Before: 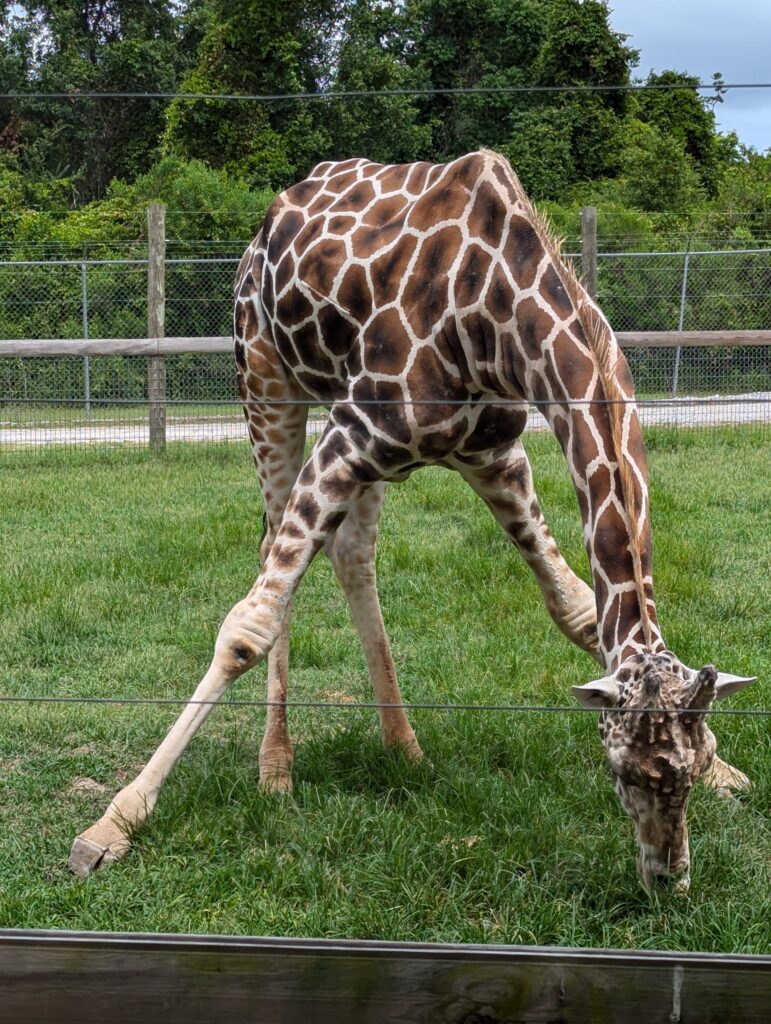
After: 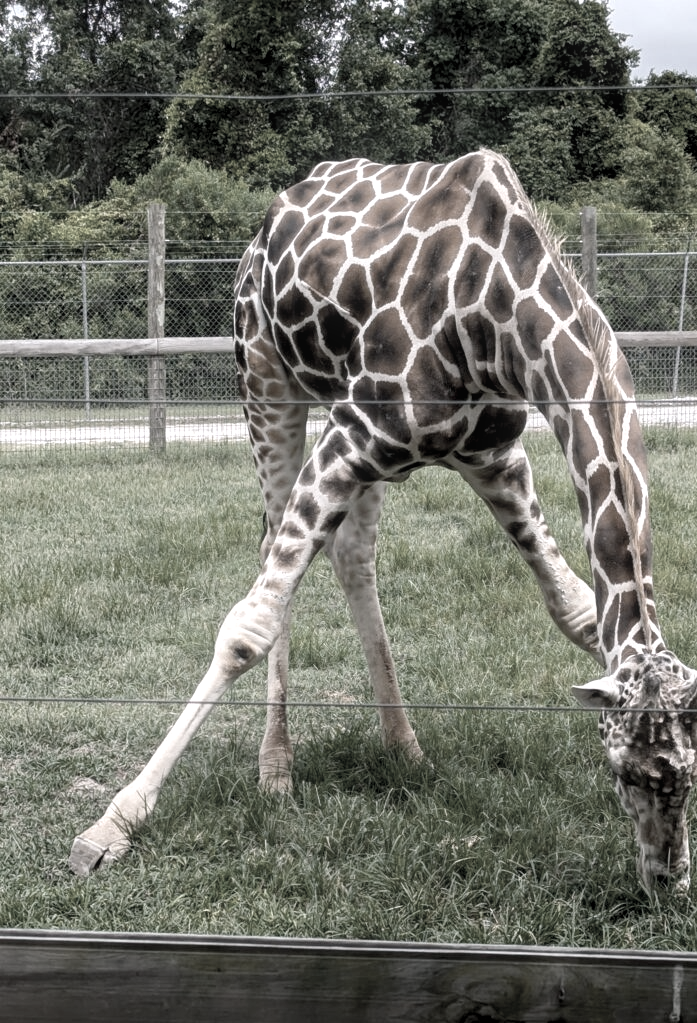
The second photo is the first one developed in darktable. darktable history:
crop: right 9.509%, bottom 0.031%
exposure: exposure 0.493 EV, compensate highlight preservation false
color balance rgb: shadows lift › chroma 2%, shadows lift › hue 217.2°, power › chroma 0.25%, power › hue 60°, highlights gain › chroma 1.5%, highlights gain › hue 309.6°, global offset › luminance -0.5%, perceptual saturation grading › global saturation 15%, global vibrance 20%
bloom: size 9%, threshold 100%, strength 7%
color correction: saturation 0.2
